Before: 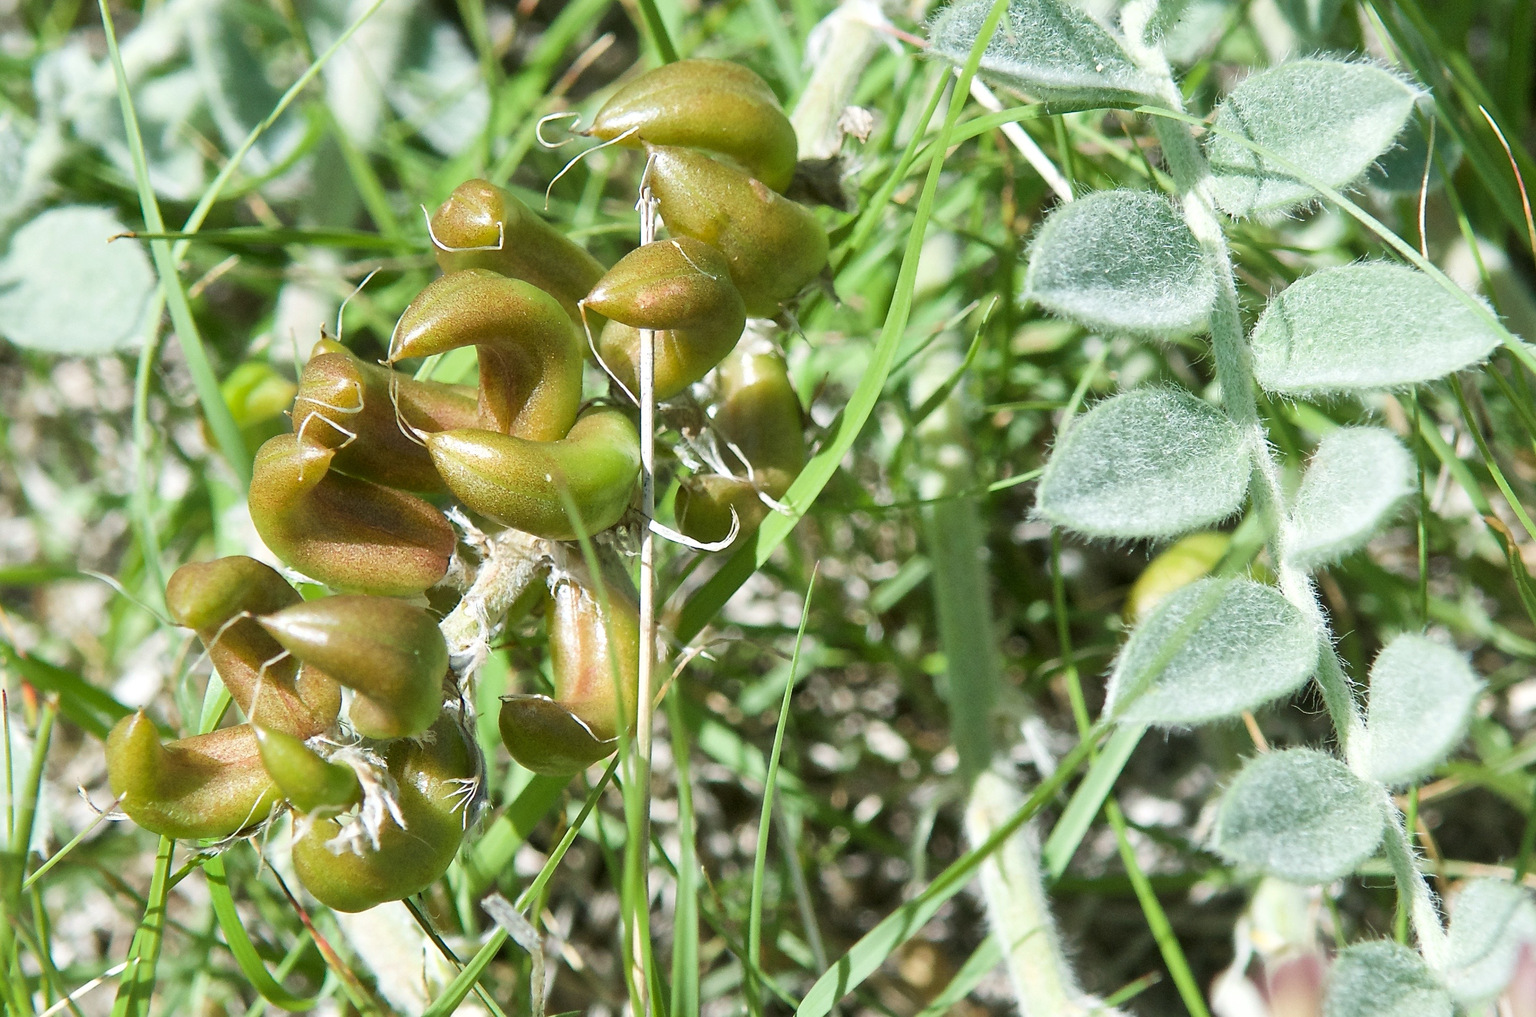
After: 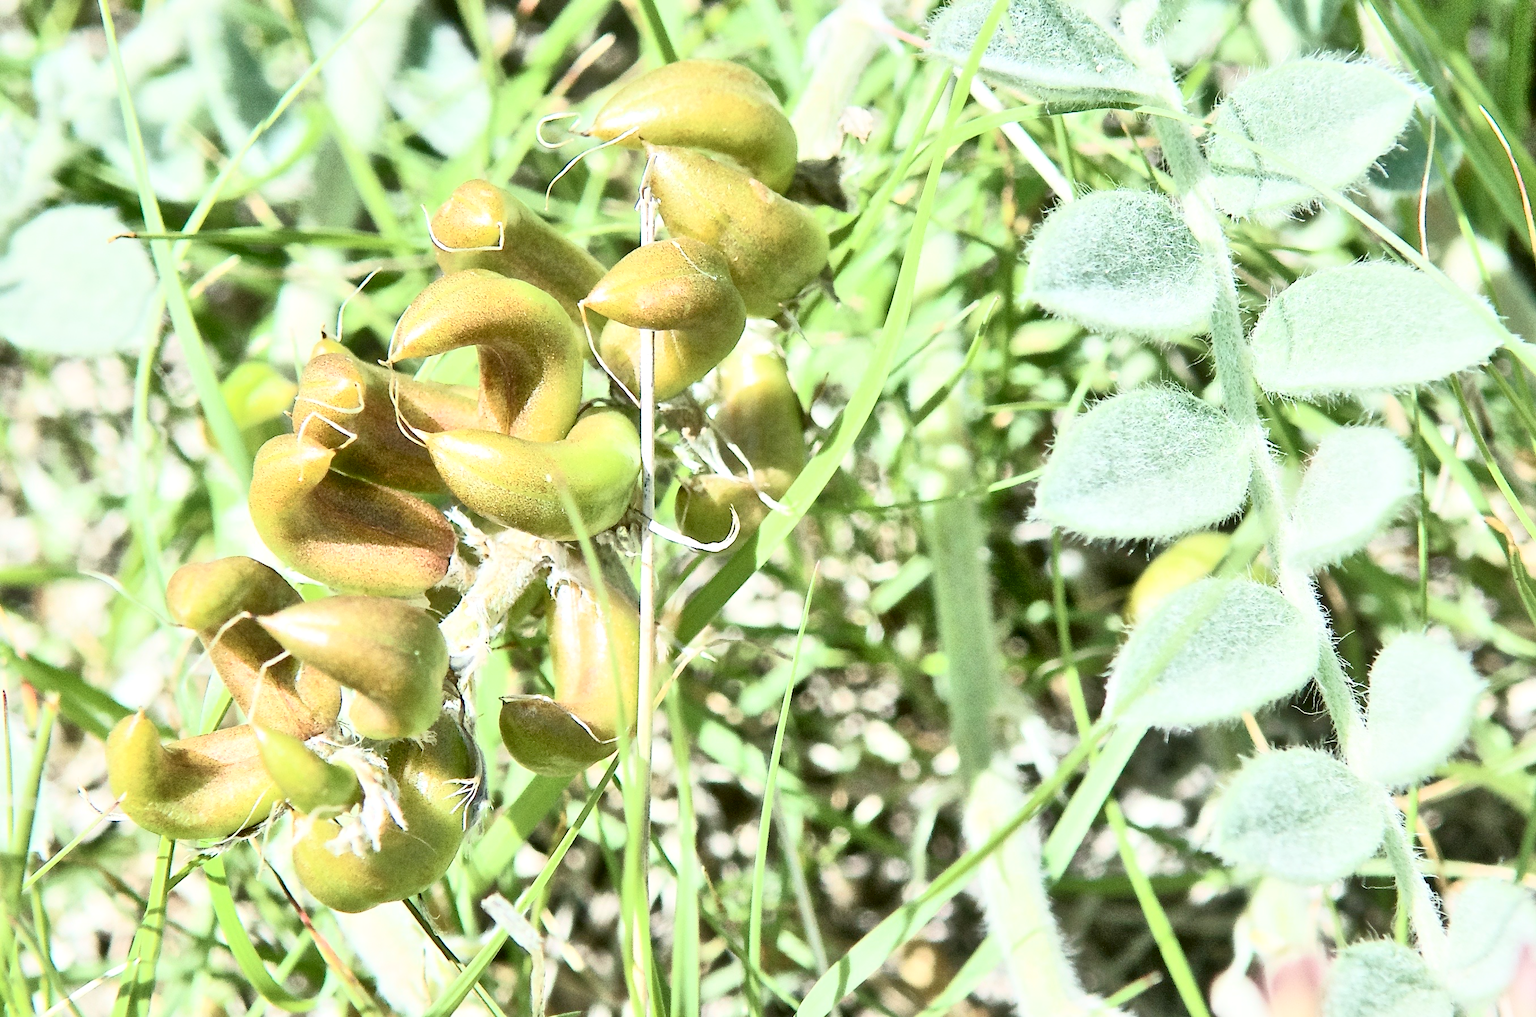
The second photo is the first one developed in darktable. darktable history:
tone equalizer: -8 EV 2 EV, -7 EV 2 EV, -6 EV 2 EV, -5 EV 2 EV, -4 EV 2 EV, -3 EV 1.5 EV, -2 EV 1 EV, -1 EV 0.5 EV
contrast brightness saturation: contrast 0.5, saturation -0.1
